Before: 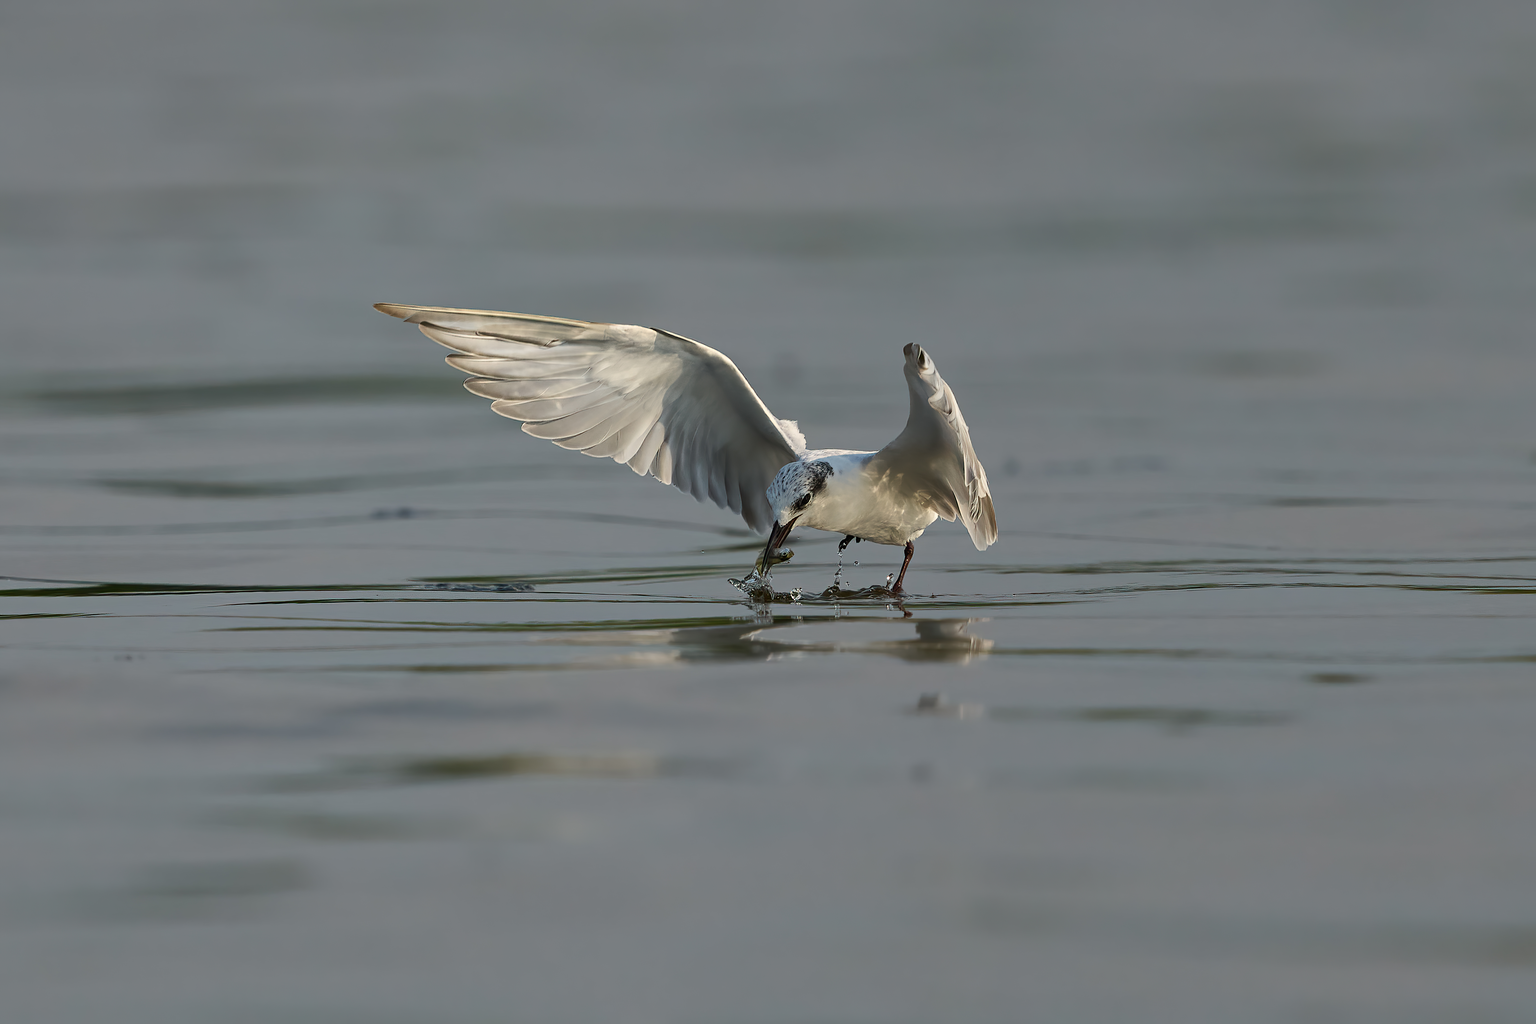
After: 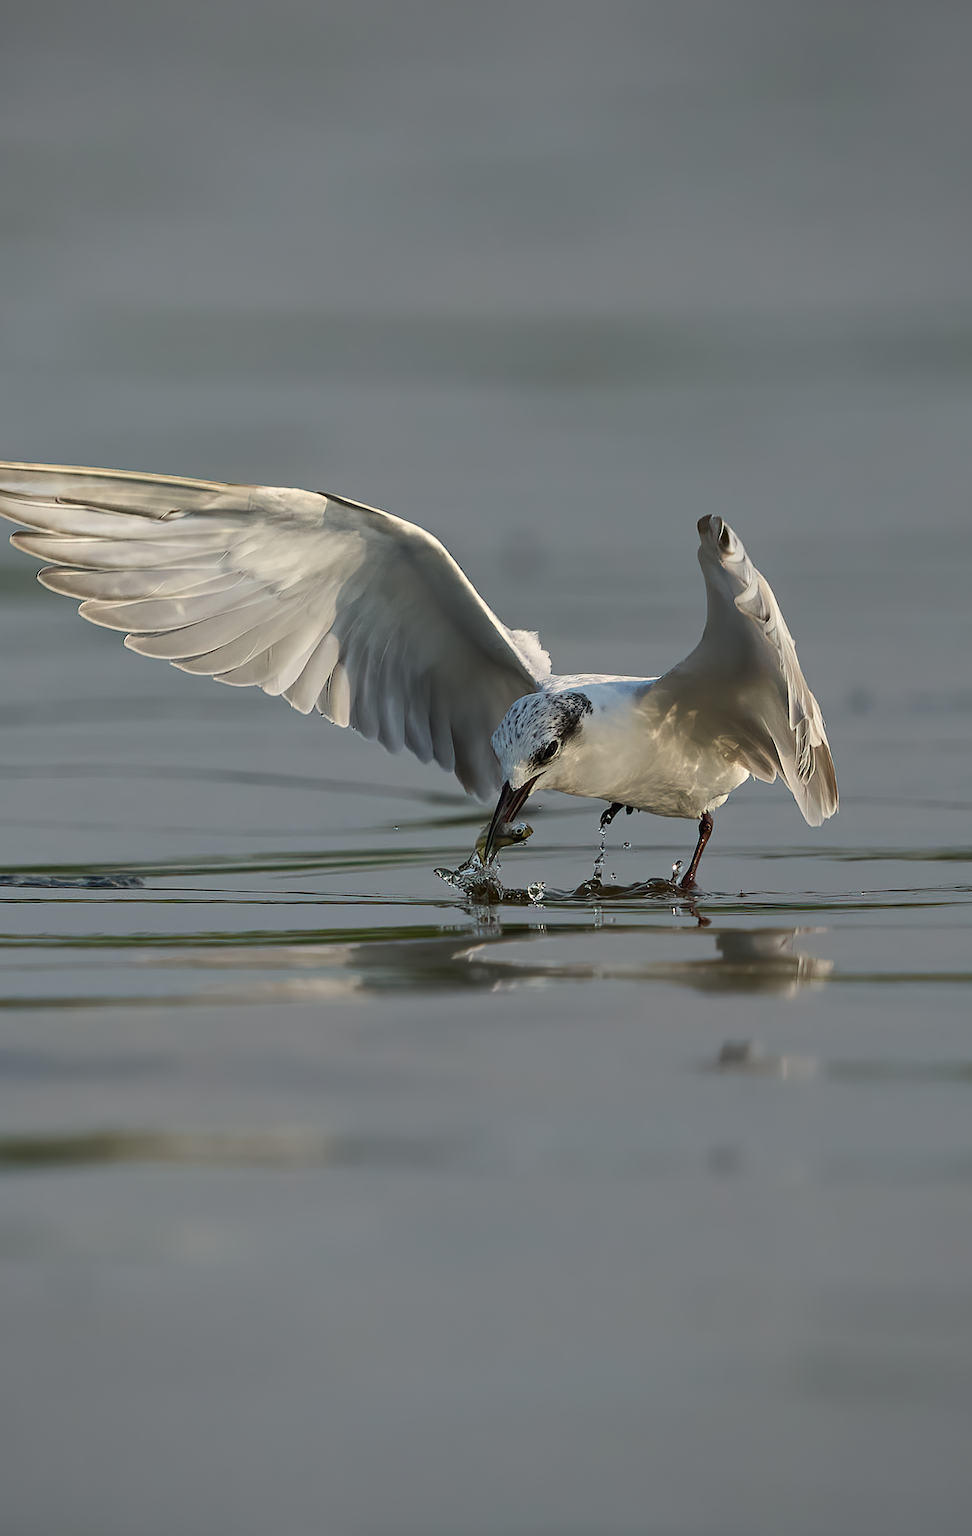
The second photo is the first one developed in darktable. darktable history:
vignetting: fall-off radius 81.94%
crop: left 28.583%, right 29.231%
